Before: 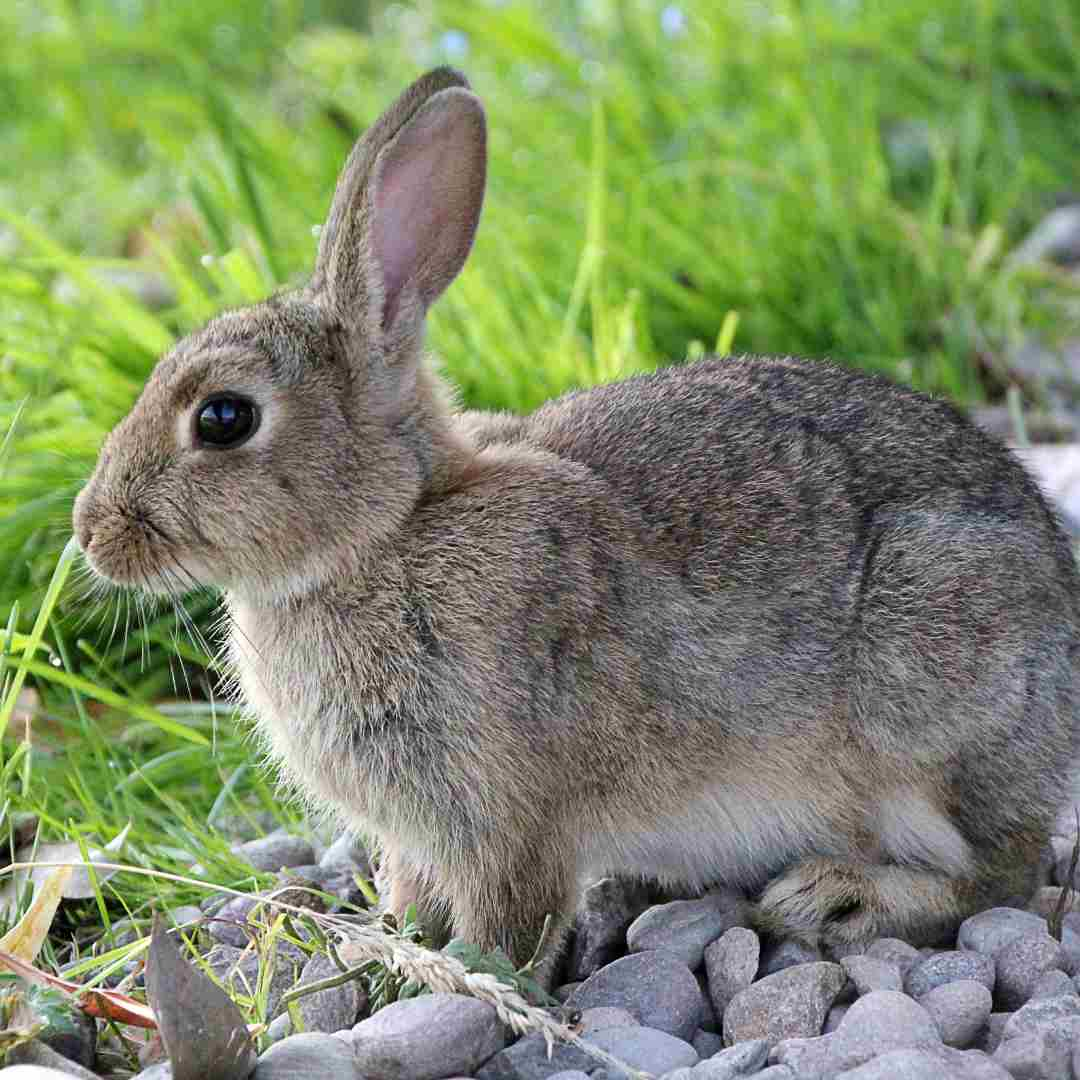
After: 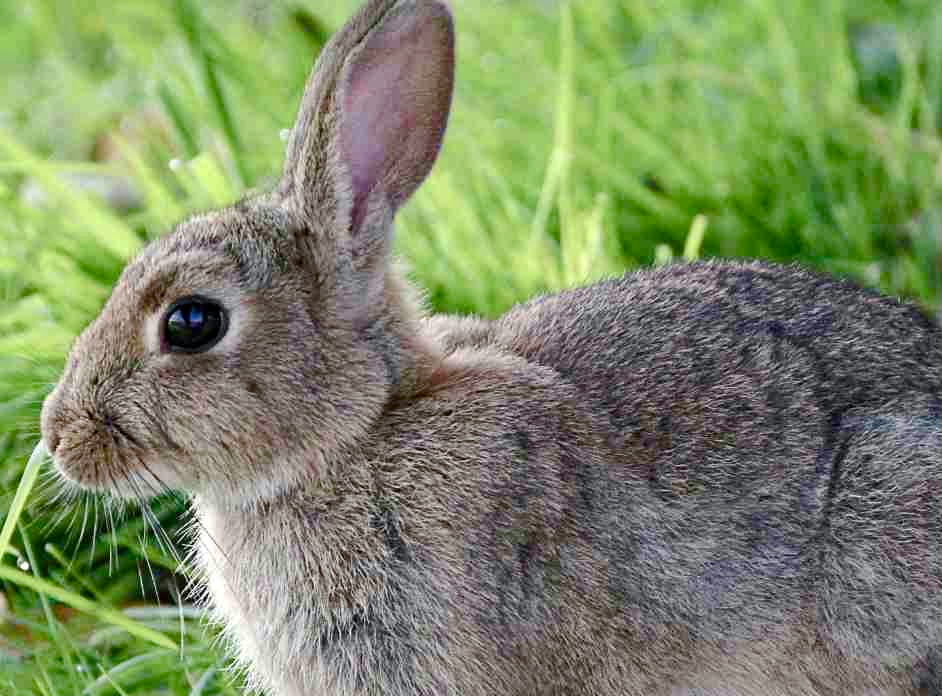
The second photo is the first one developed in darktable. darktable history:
haze removal: adaptive false
color balance rgb: shadows lift › hue 86.63°, power › chroma 0.518%, power › hue 258.48°, perceptual saturation grading › global saturation 20%, perceptual saturation grading › highlights -50.594%, perceptual saturation grading › shadows 30.973%, contrast -10.46%
color correction: highlights b* -0.008, saturation 0.992
crop: left 3.041%, top 8.903%, right 9.672%, bottom 26.572%
tone equalizer: -8 EV -0.456 EV, -7 EV -0.429 EV, -6 EV -0.305 EV, -5 EV -0.23 EV, -3 EV 0.242 EV, -2 EV 0.315 EV, -1 EV 0.379 EV, +0 EV 0.43 EV, edges refinement/feathering 500, mask exposure compensation -1.57 EV, preserve details no
